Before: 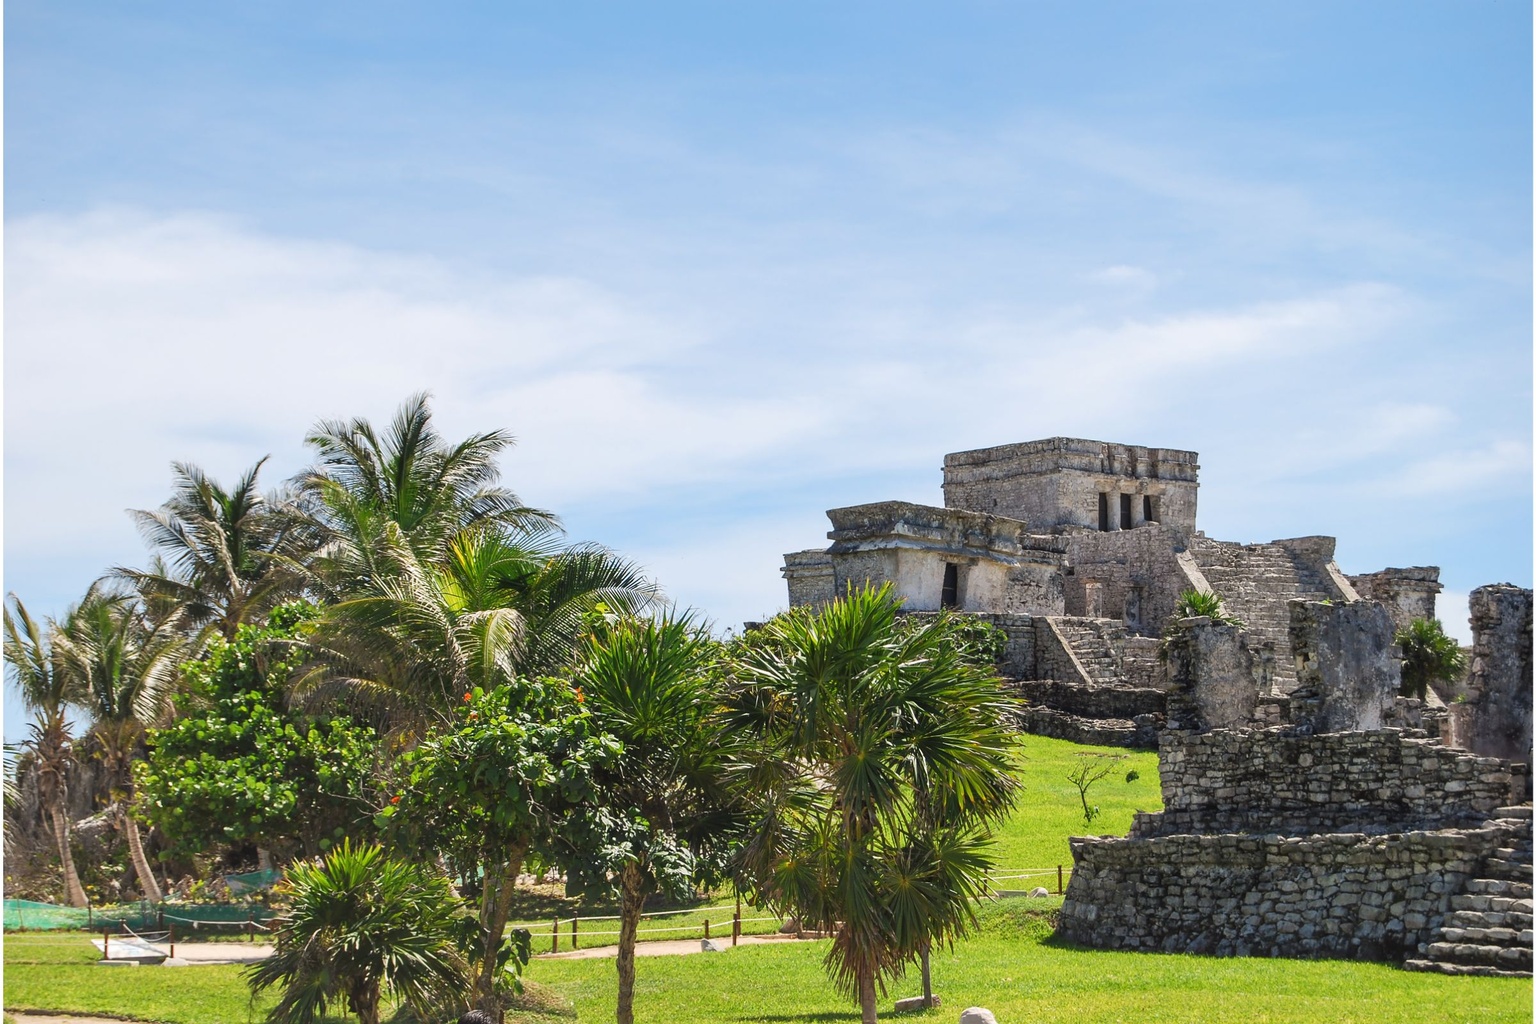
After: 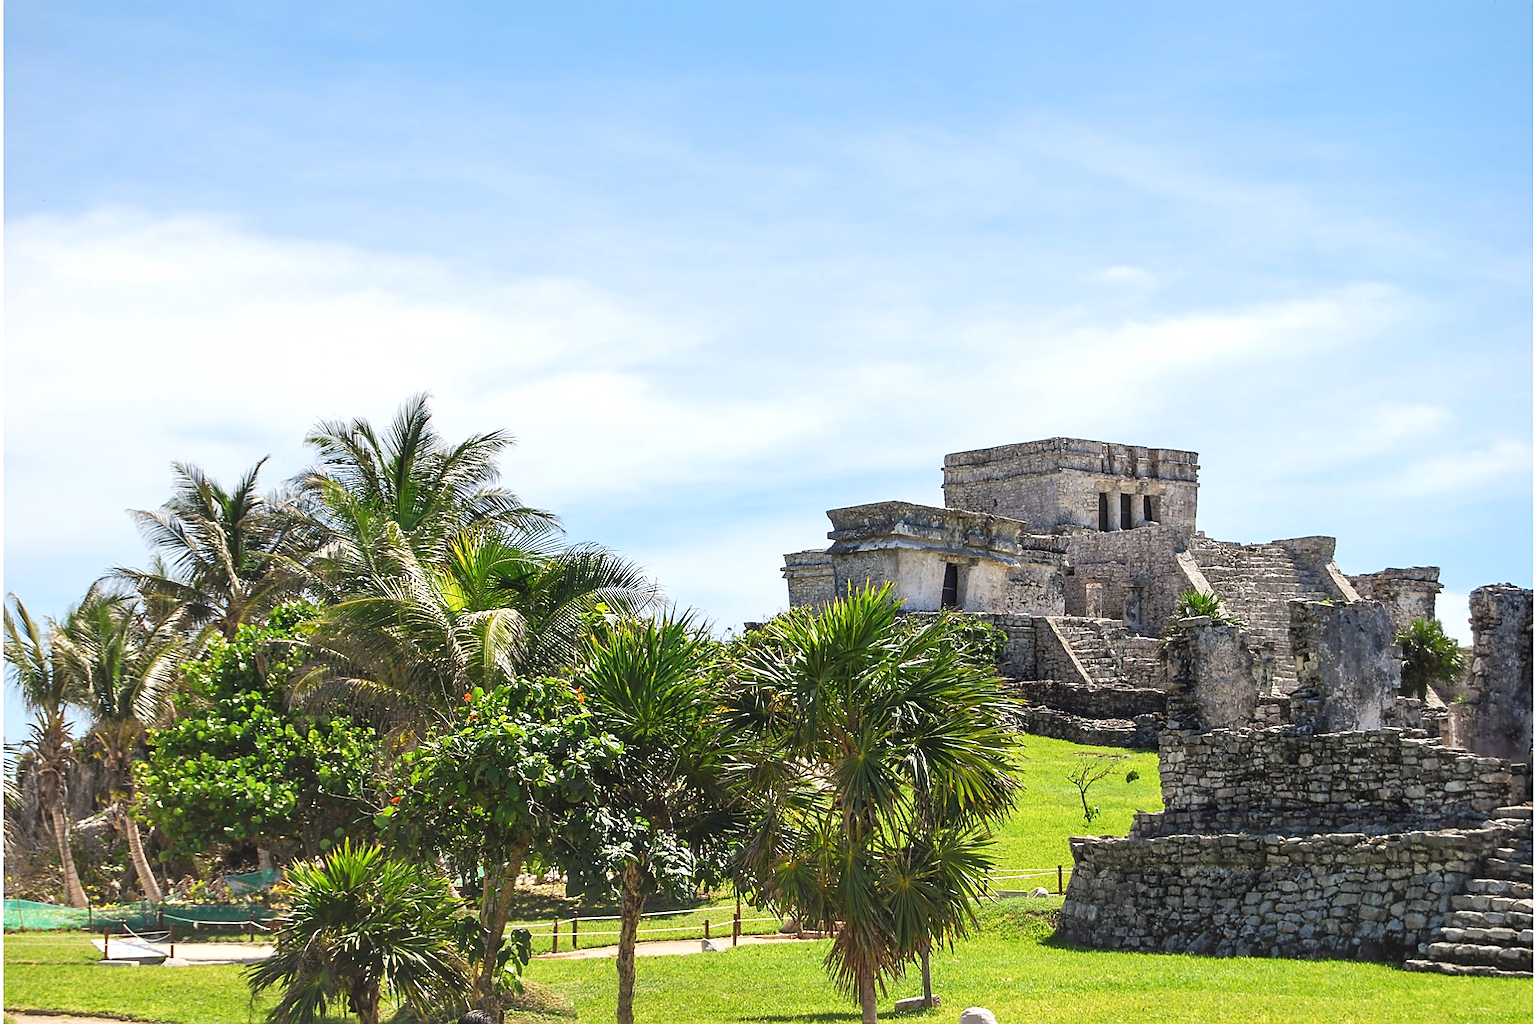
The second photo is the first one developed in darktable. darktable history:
exposure: exposure 0.299 EV, compensate highlight preservation false
sharpen: on, module defaults
